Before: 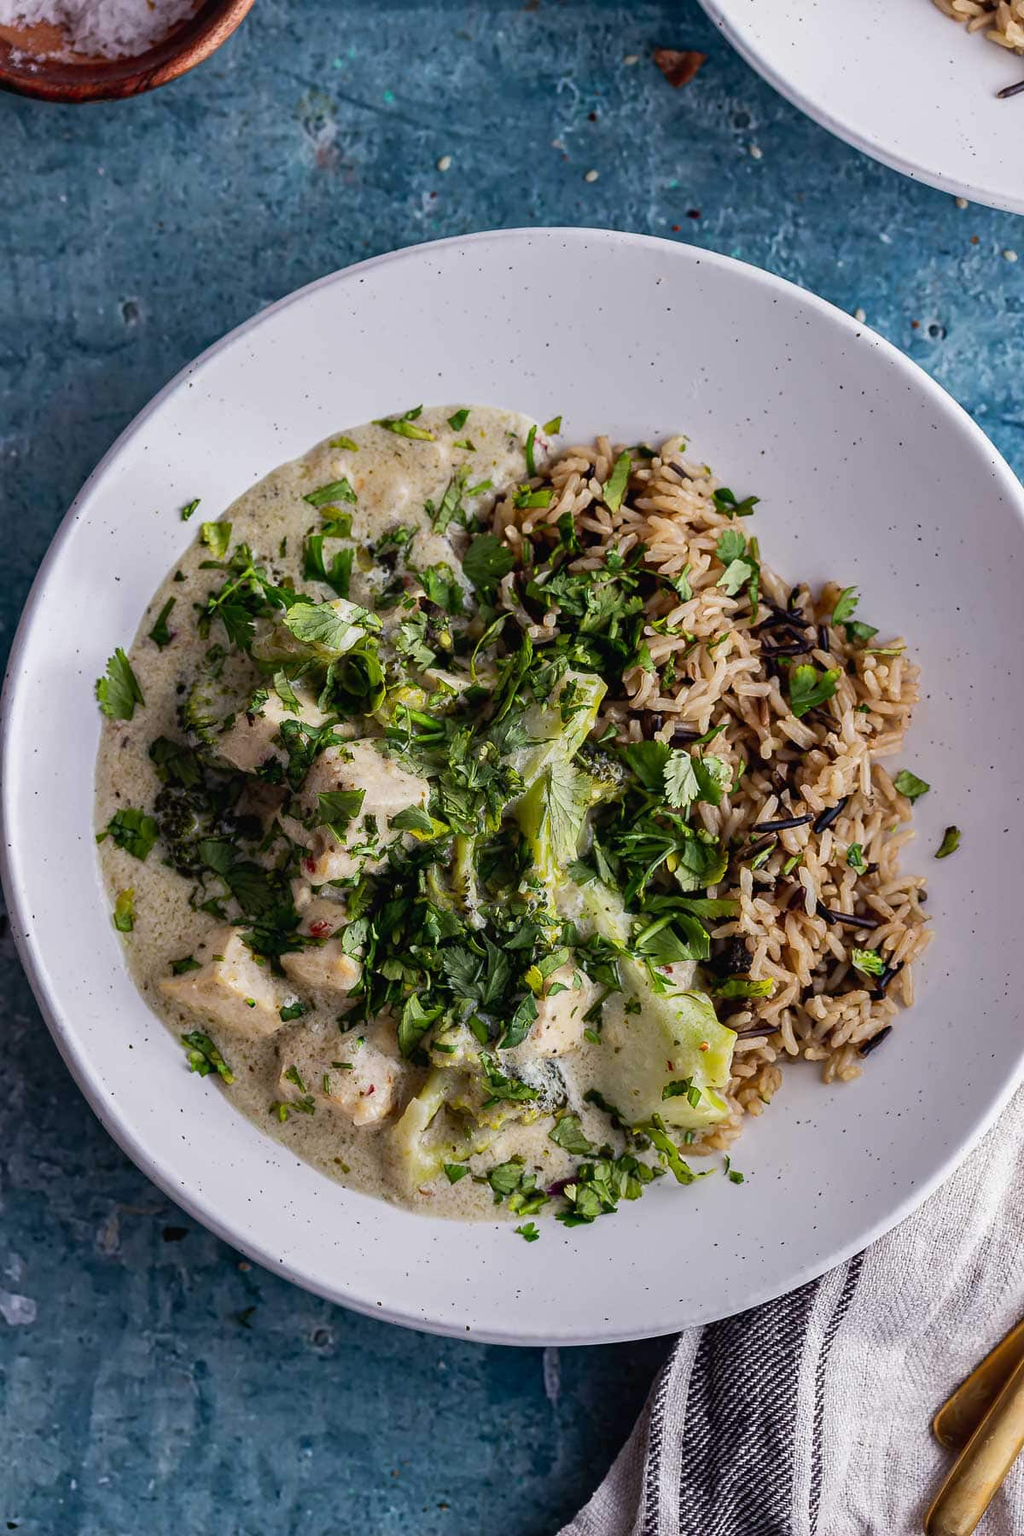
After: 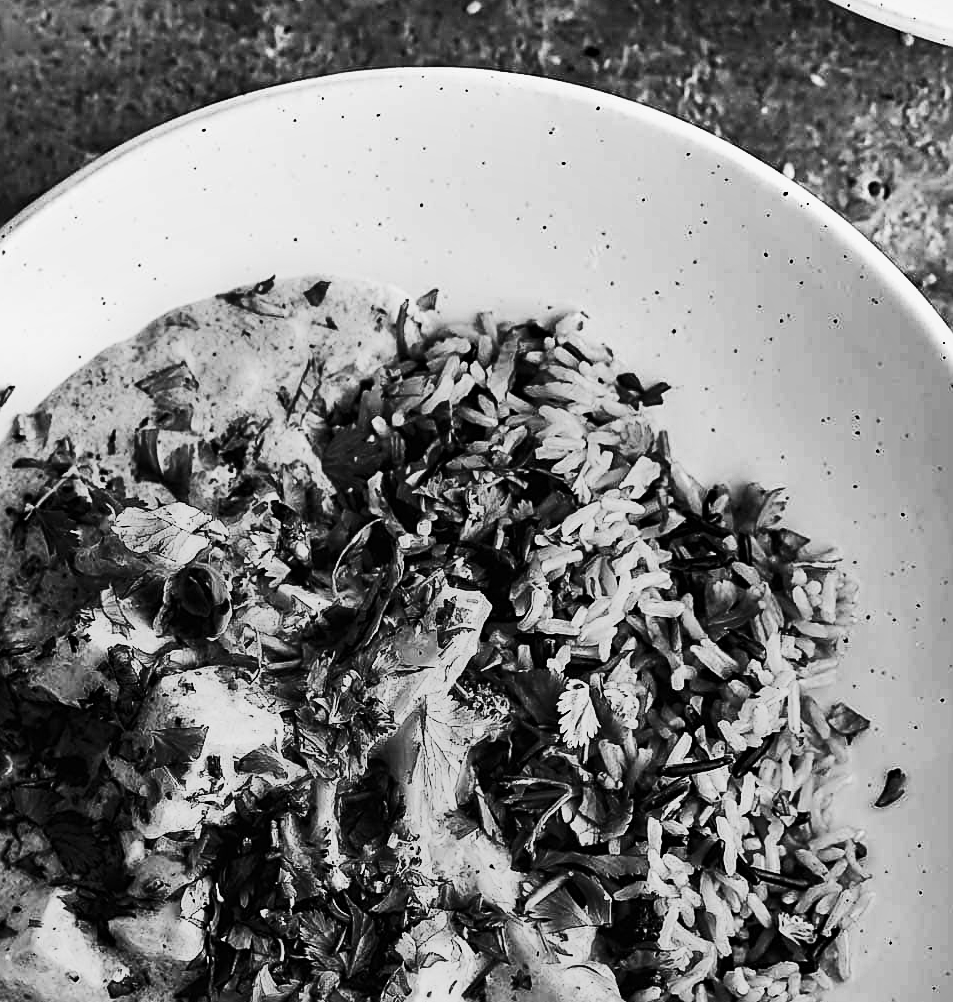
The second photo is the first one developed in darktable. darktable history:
sharpen: on, module defaults
contrast brightness saturation: contrast 0.4, brightness 0.05, saturation 0.25
shadows and highlights: radius 108.52, shadows 23.73, highlights -59.32, low approximation 0.01, soften with gaussian
monochrome: a 14.95, b -89.96
haze removal: compatibility mode true, adaptive false
crop: left 18.38%, top 11.092%, right 2.134%, bottom 33.217%
color balance rgb: linear chroma grading › shadows 10%, linear chroma grading › highlights 10%, linear chroma grading › global chroma 15%, linear chroma grading › mid-tones 15%, perceptual saturation grading › global saturation 40%, perceptual saturation grading › highlights -25%, perceptual saturation grading › mid-tones 35%, perceptual saturation grading › shadows 35%, perceptual brilliance grading › global brilliance 11.29%, global vibrance 11.29%
